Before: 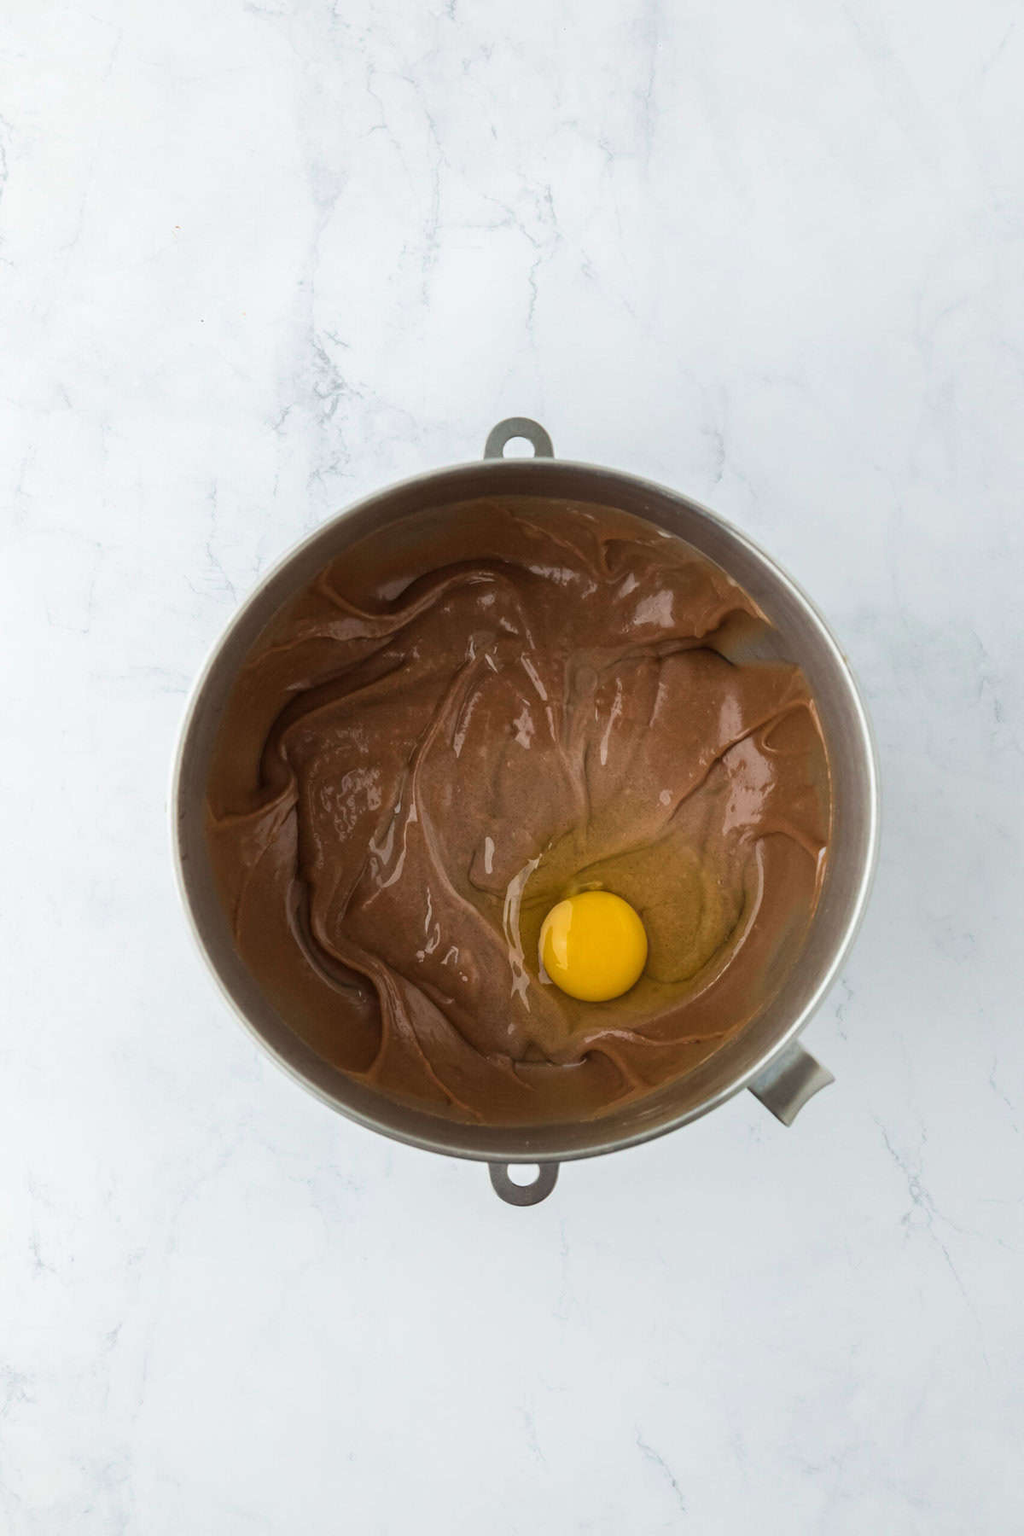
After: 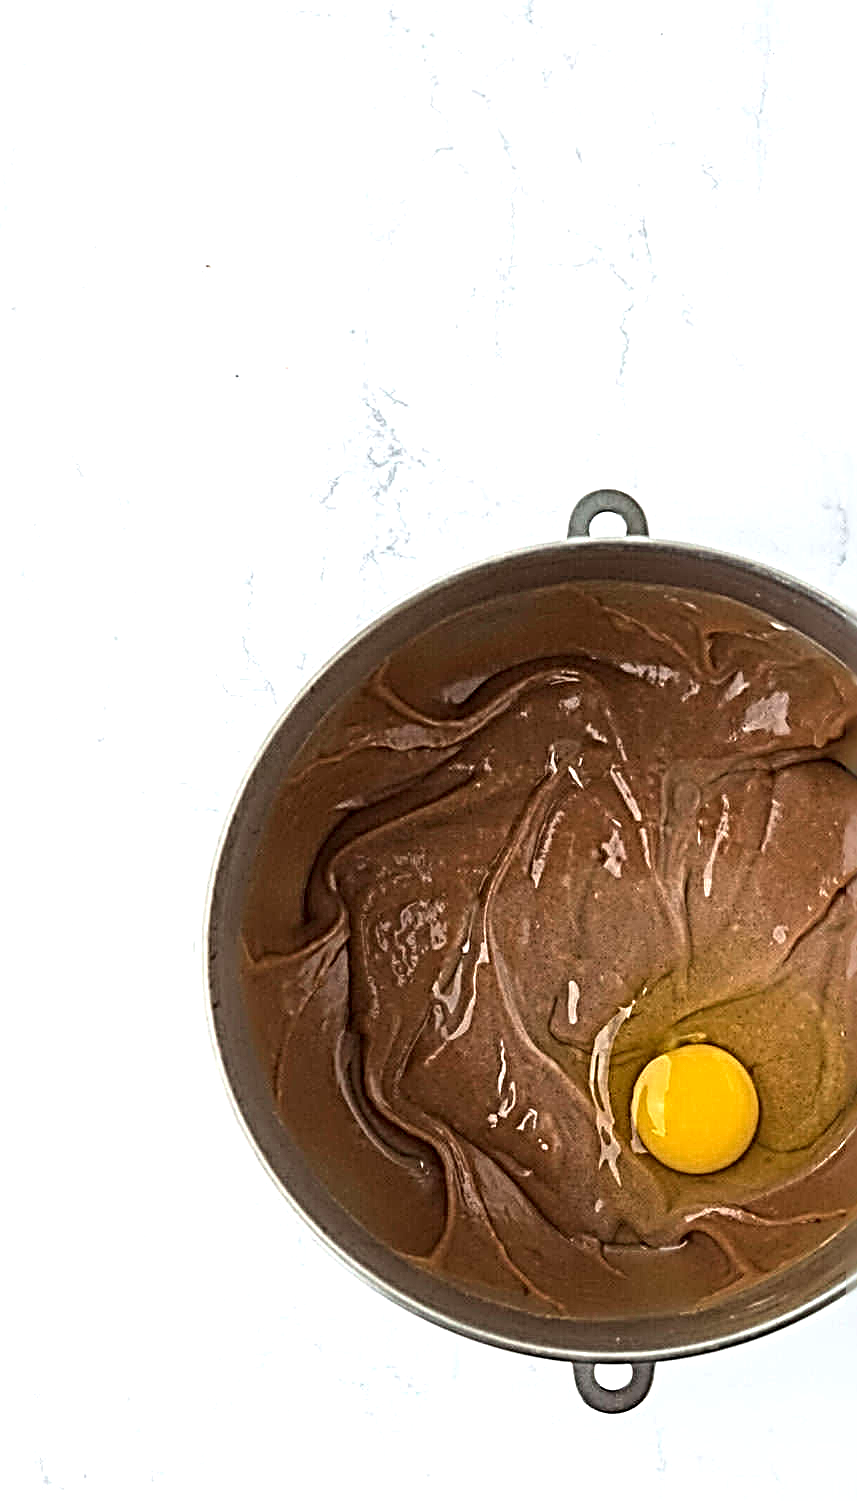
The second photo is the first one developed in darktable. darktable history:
sharpen: radius 4.042, amount 1.987
crop: right 28.501%, bottom 16.605%
exposure: black level correction 0.001, exposure 0.499 EV, compensate highlight preservation false
